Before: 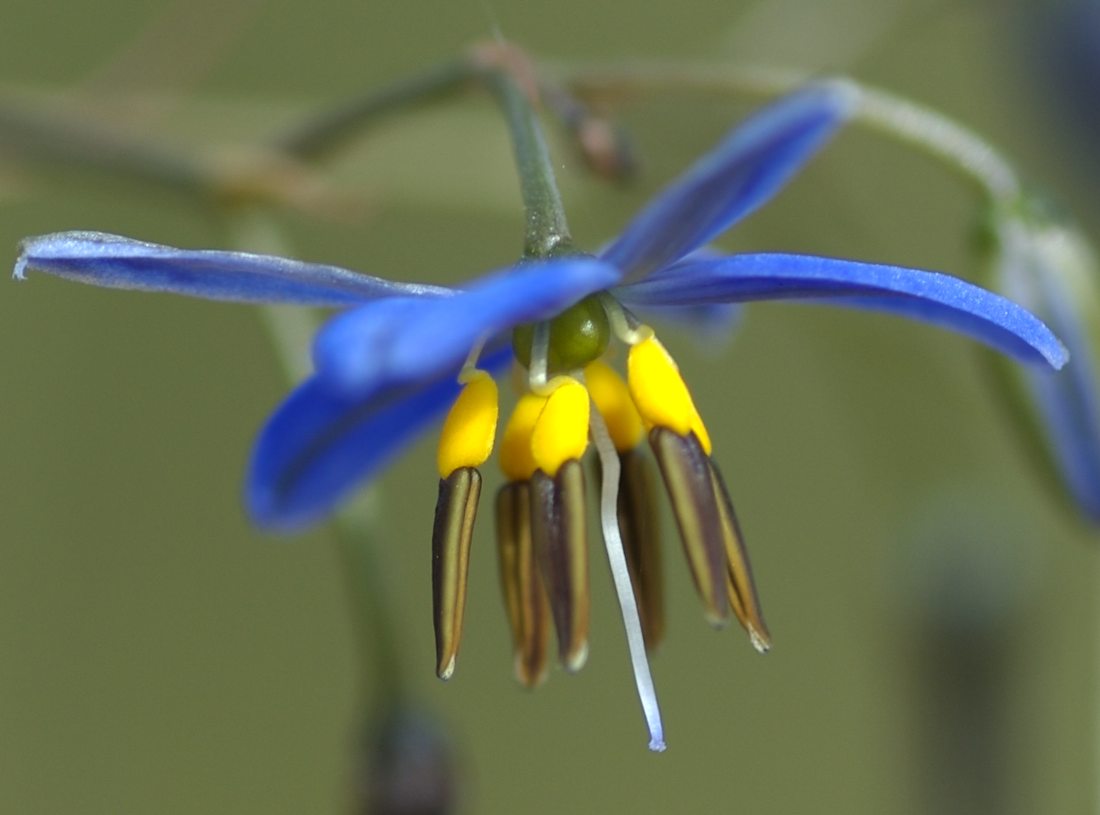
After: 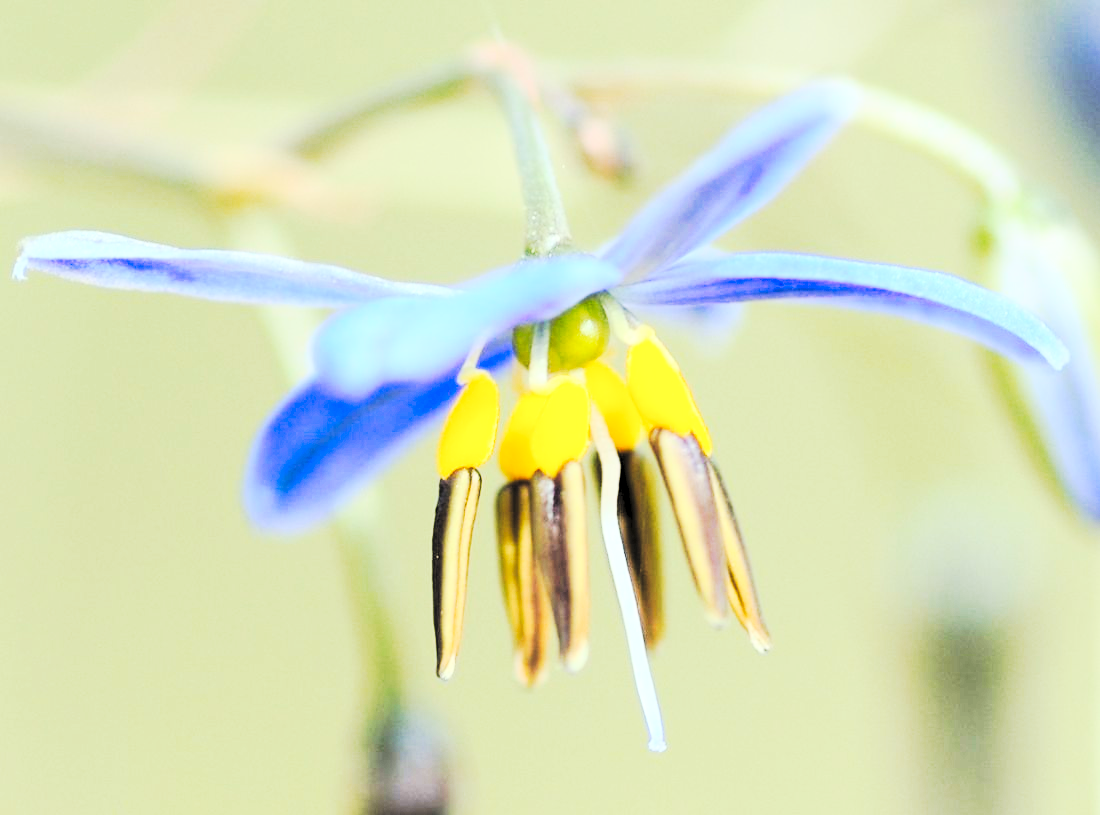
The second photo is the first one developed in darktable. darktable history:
tone curve: curves: ch0 [(0, 0) (0.003, 0.062) (0.011, 0.07) (0.025, 0.083) (0.044, 0.094) (0.069, 0.105) (0.1, 0.117) (0.136, 0.136) (0.177, 0.164) (0.224, 0.201) (0.277, 0.256) (0.335, 0.335) (0.399, 0.424) (0.468, 0.529) (0.543, 0.641) (0.623, 0.725) (0.709, 0.787) (0.801, 0.849) (0.898, 0.917) (1, 1)], preserve colors none
rgb curve: curves: ch0 [(0, 0) (0.21, 0.15) (0.24, 0.21) (0.5, 0.75) (0.75, 0.96) (0.89, 0.99) (1, 1)]; ch1 [(0, 0.02) (0.21, 0.13) (0.25, 0.2) (0.5, 0.67) (0.75, 0.9) (0.89, 0.97) (1, 1)]; ch2 [(0, 0.02) (0.21, 0.13) (0.25, 0.2) (0.5, 0.67) (0.75, 0.9) (0.89, 0.97) (1, 1)], compensate middle gray true
levels: levels [0.093, 0.434, 0.988]
